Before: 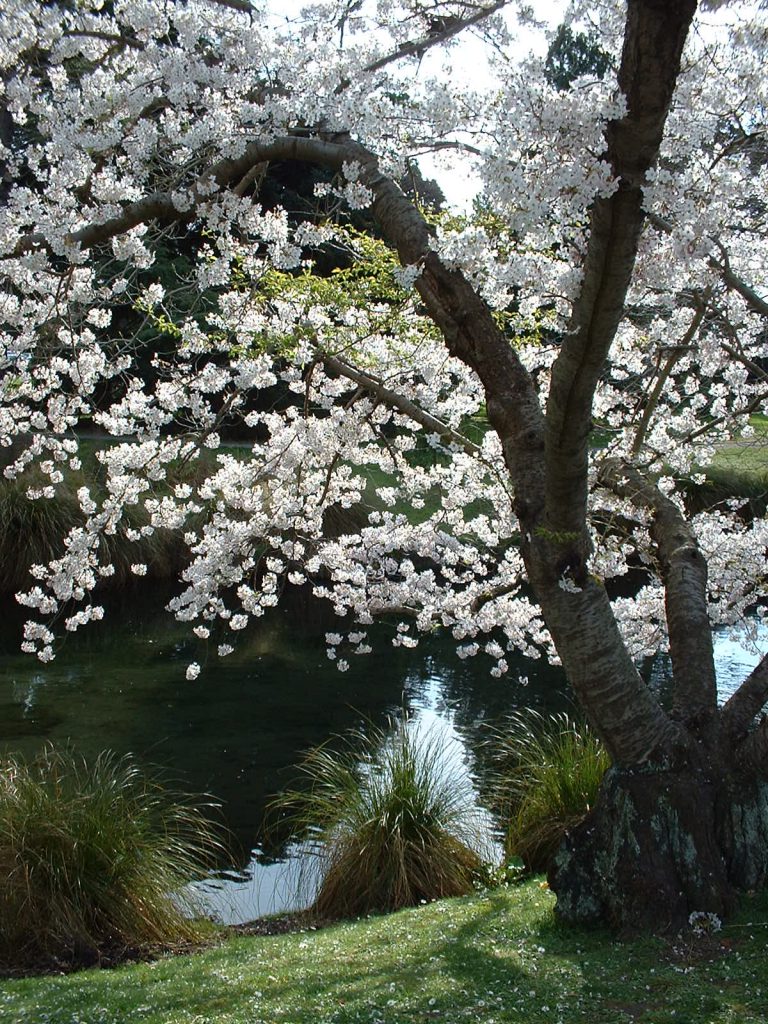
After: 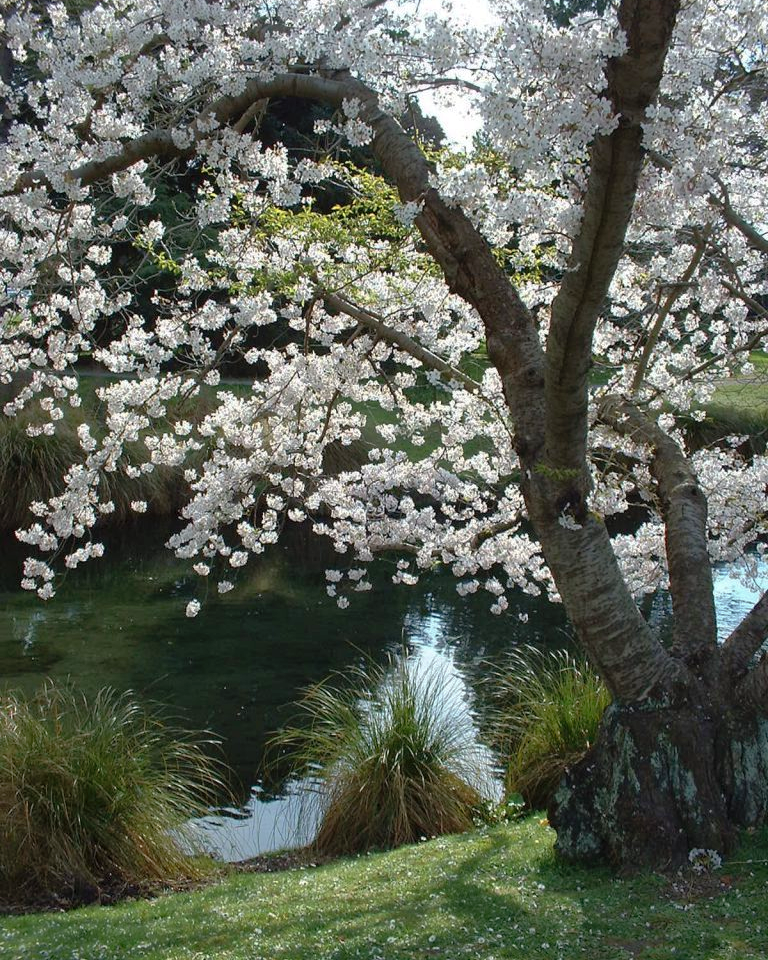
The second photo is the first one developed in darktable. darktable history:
shadows and highlights: on, module defaults
crop and rotate: top 6.25%
